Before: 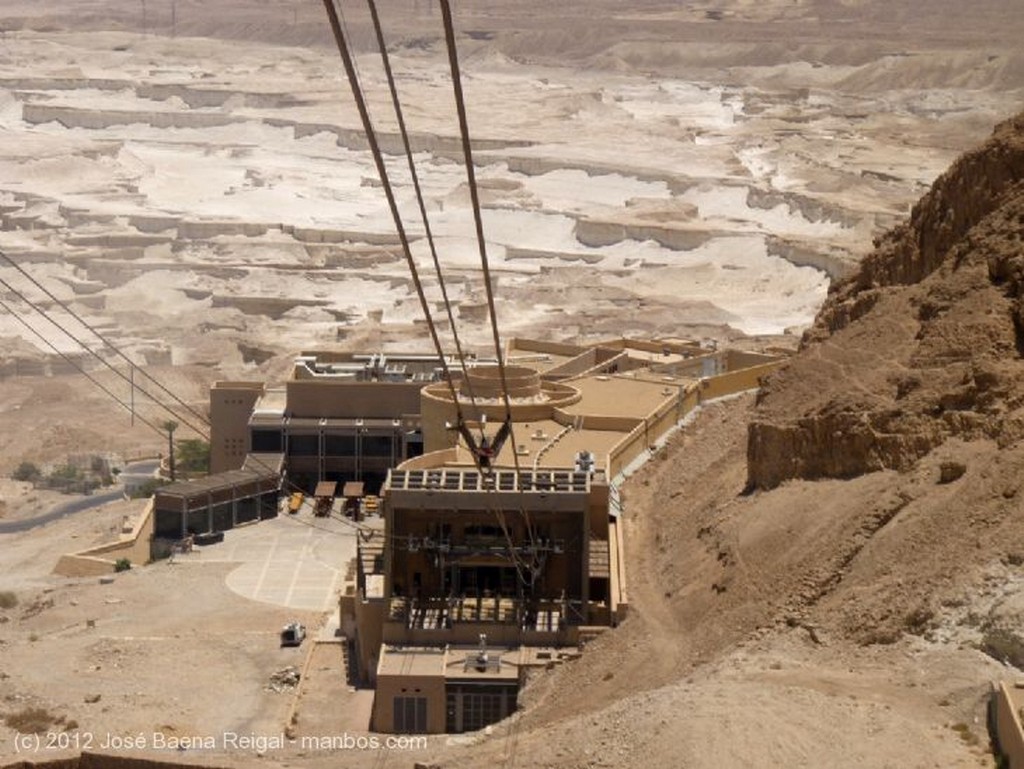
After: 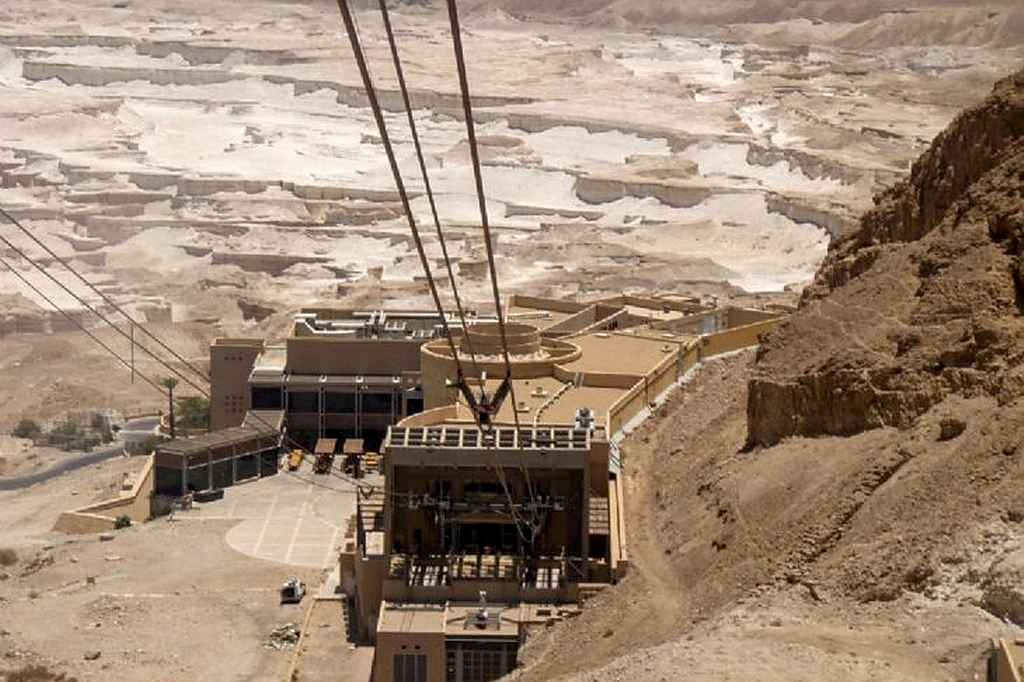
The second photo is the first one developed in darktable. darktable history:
local contrast: on, module defaults
sharpen: radius 1.864, amount 0.398, threshold 1.271
crop and rotate: top 5.609%, bottom 5.609%
